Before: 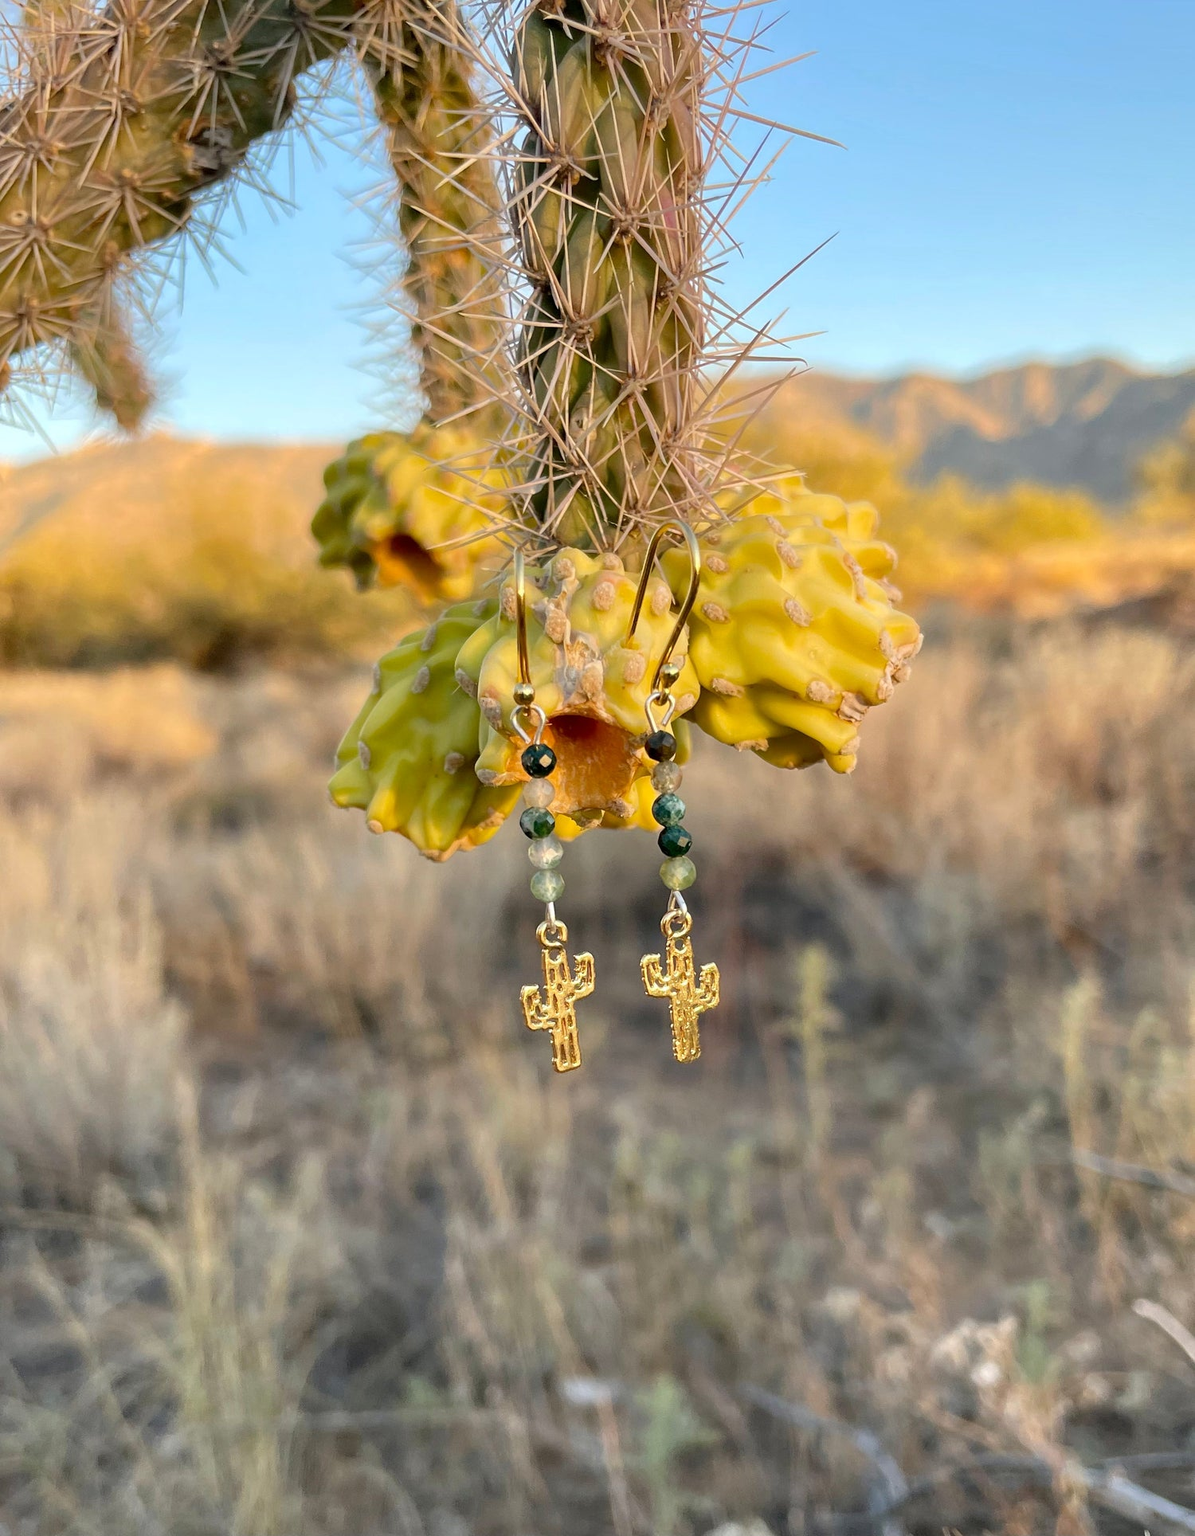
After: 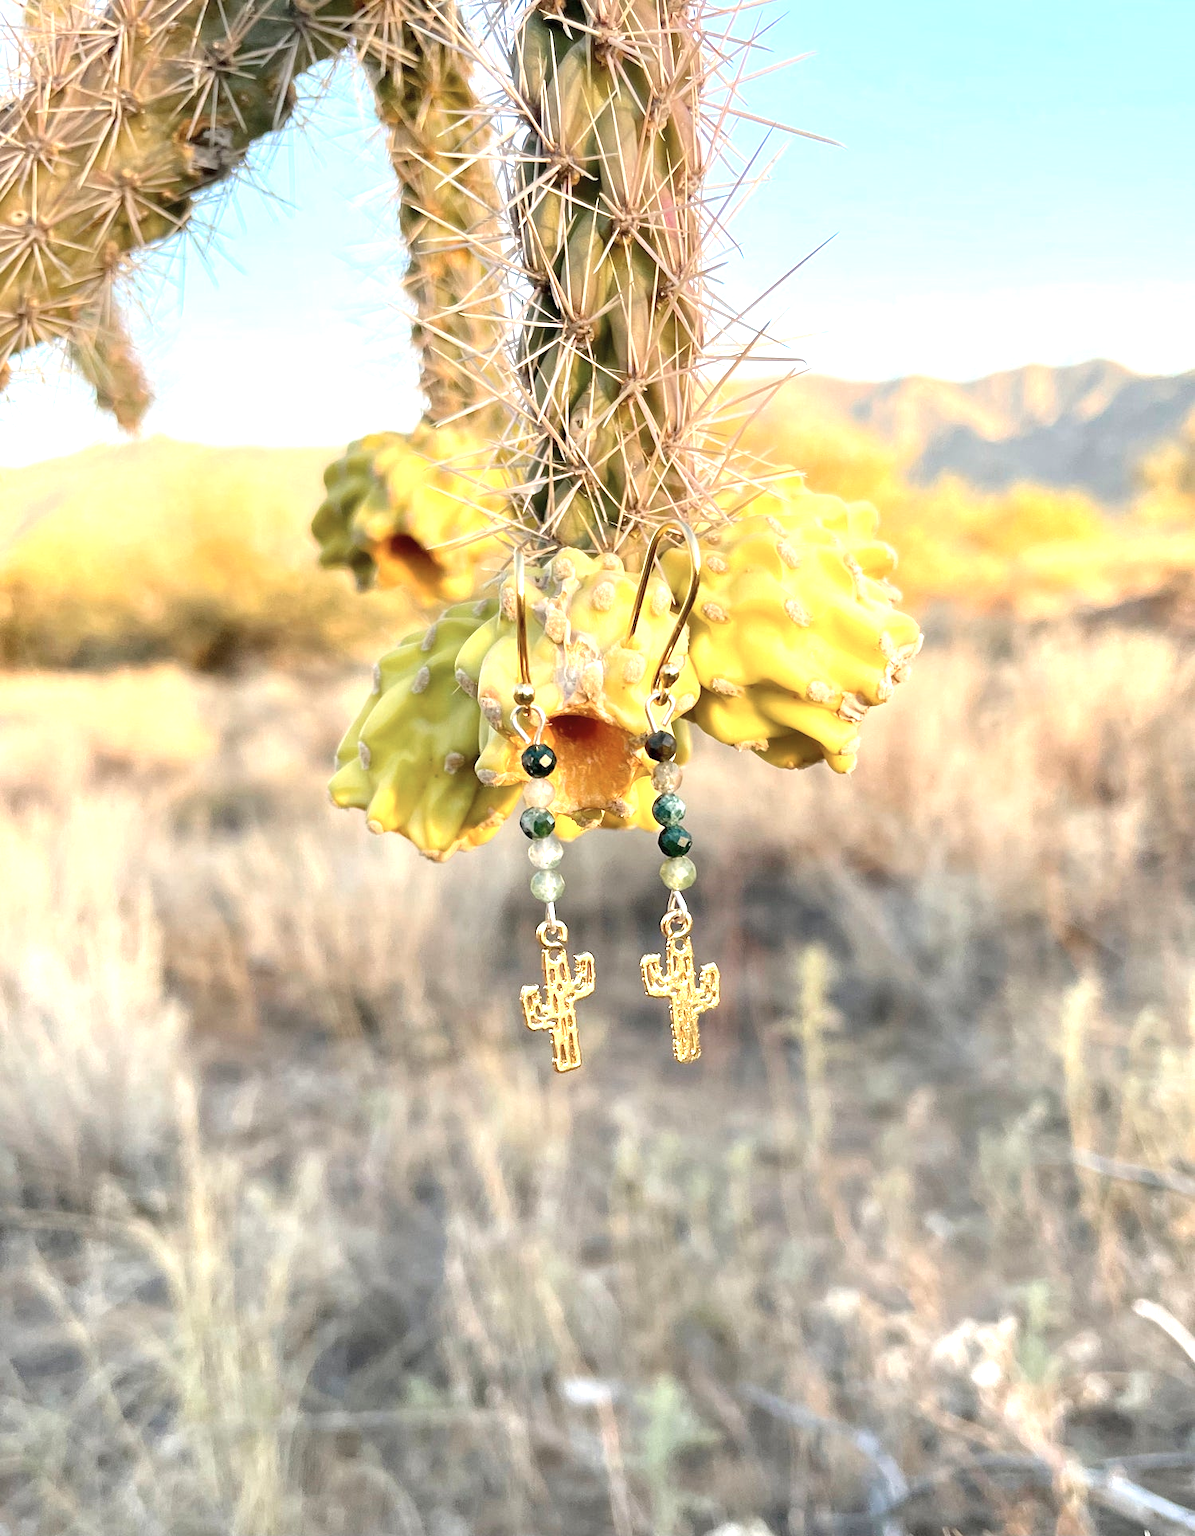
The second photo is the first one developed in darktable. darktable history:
color zones: curves: ch0 [(0, 0.5) (0.143, 0.5) (0.286, 0.5) (0.429, 0.504) (0.571, 0.5) (0.714, 0.509) (0.857, 0.5) (1, 0.5)]; ch1 [(0, 0.425) (0.143, 0.425) (0.286, 0.375) (0.429, 0.405) (0.571, 0.5) (0.714, 0.47) (0.857, 0.425) (1, 0.435)]; ch2 [(0, 0.5) (0.143, 0.5) (0.286, 0.5) (0.429, 0.517) (0.571, 0.5) (0.714, 0.51) (0.857, 0.5) (1, 0.5)]
exposure: black level correction 0, exposure 1.1 EV, compensate highlight preservation false
